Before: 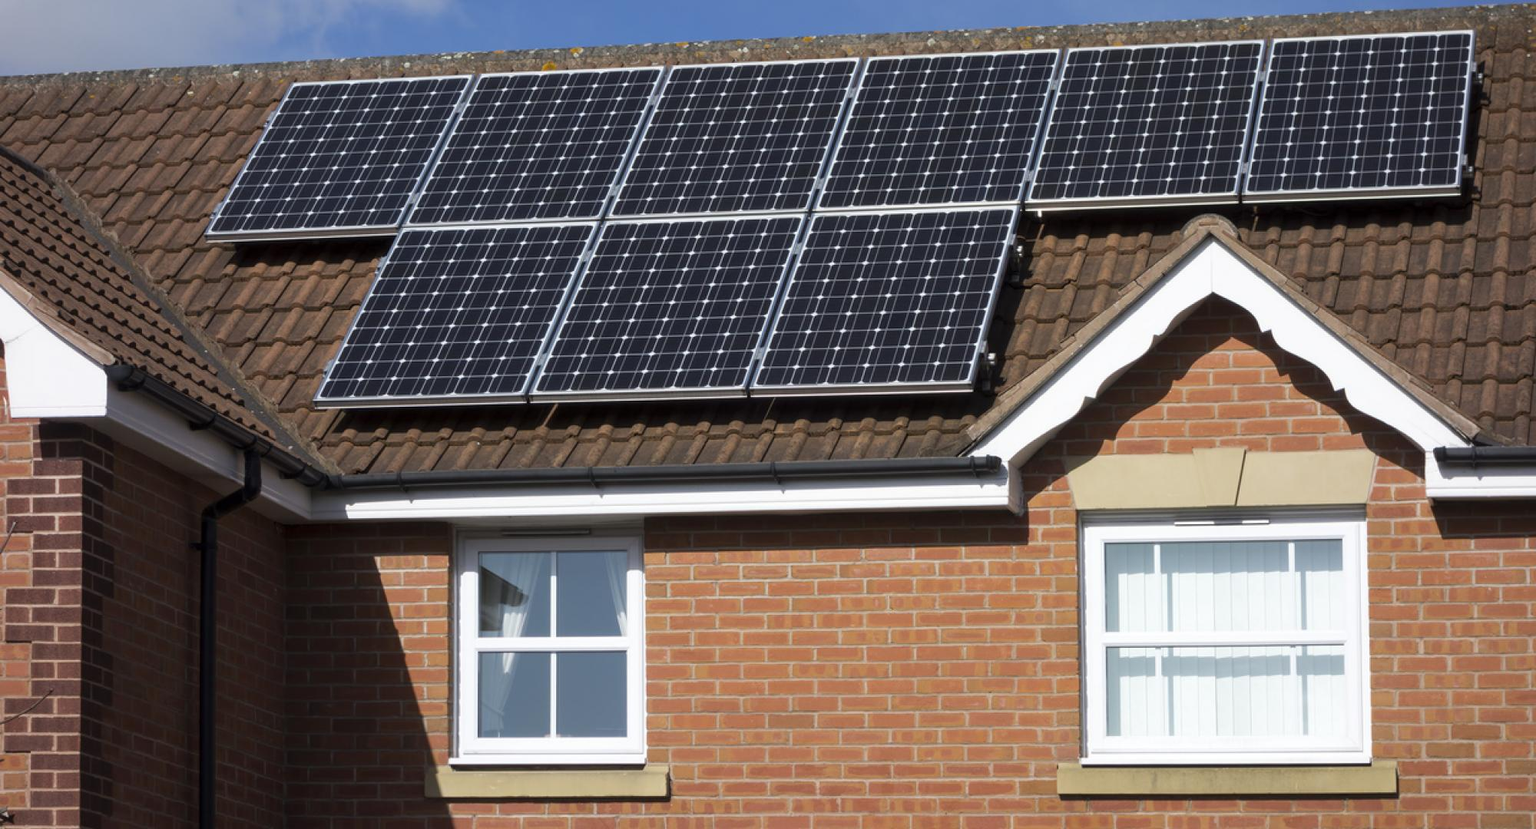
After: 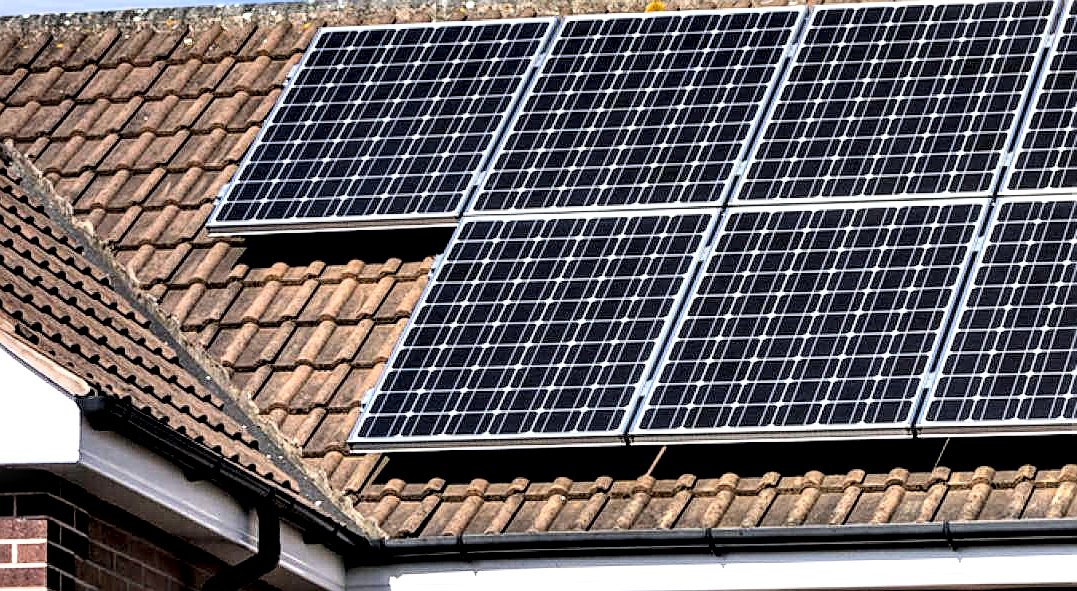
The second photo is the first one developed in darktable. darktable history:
sharpen: on, module defaults
crop and rotate: left 3.042%, top 7.522%, right 43.093%, bottom 37.713%
filmic rgb: middle gray luminance 29.23%, black relative exposure -10.39 EV, white relative exposure 5.49 EV, threshold 5.95 EV, target black luminance 0%, hardness 3.97, latitude 1.29%, contrast 1.121, highlights saturation mix 3.83%, shadows ↔ highlights balance 14.97%, color science v6 (2022), enable highlight reconstruction true
contrast equalizer: octaves 7, y [[0.6 ×6], [0.55 ×6], [0 ×6], [0 ×6], [0 ×6]]
local contrast: highlights 64%, shadows 53%, detail 169%, midtone range 0.51
exposure: black level correction 0, exposure 1.292 EV, compensate highlight preservation false
